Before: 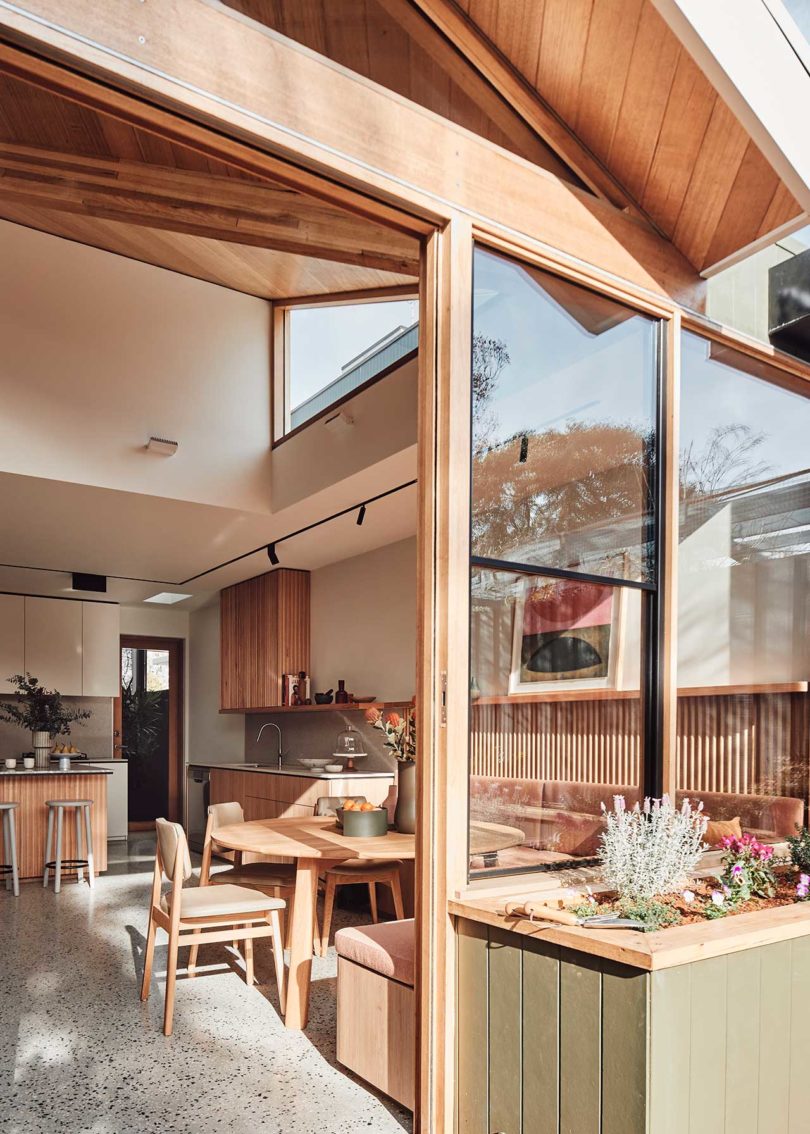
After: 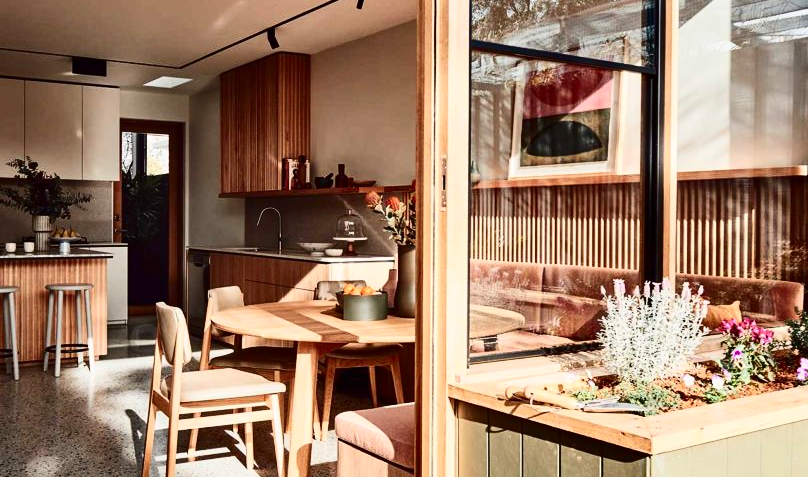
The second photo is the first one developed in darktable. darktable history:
contrast brightness saturation: contrast 0.32, brightness -0.08, saturation 0.17
crop: top 45.551%, bottom 12.262%
